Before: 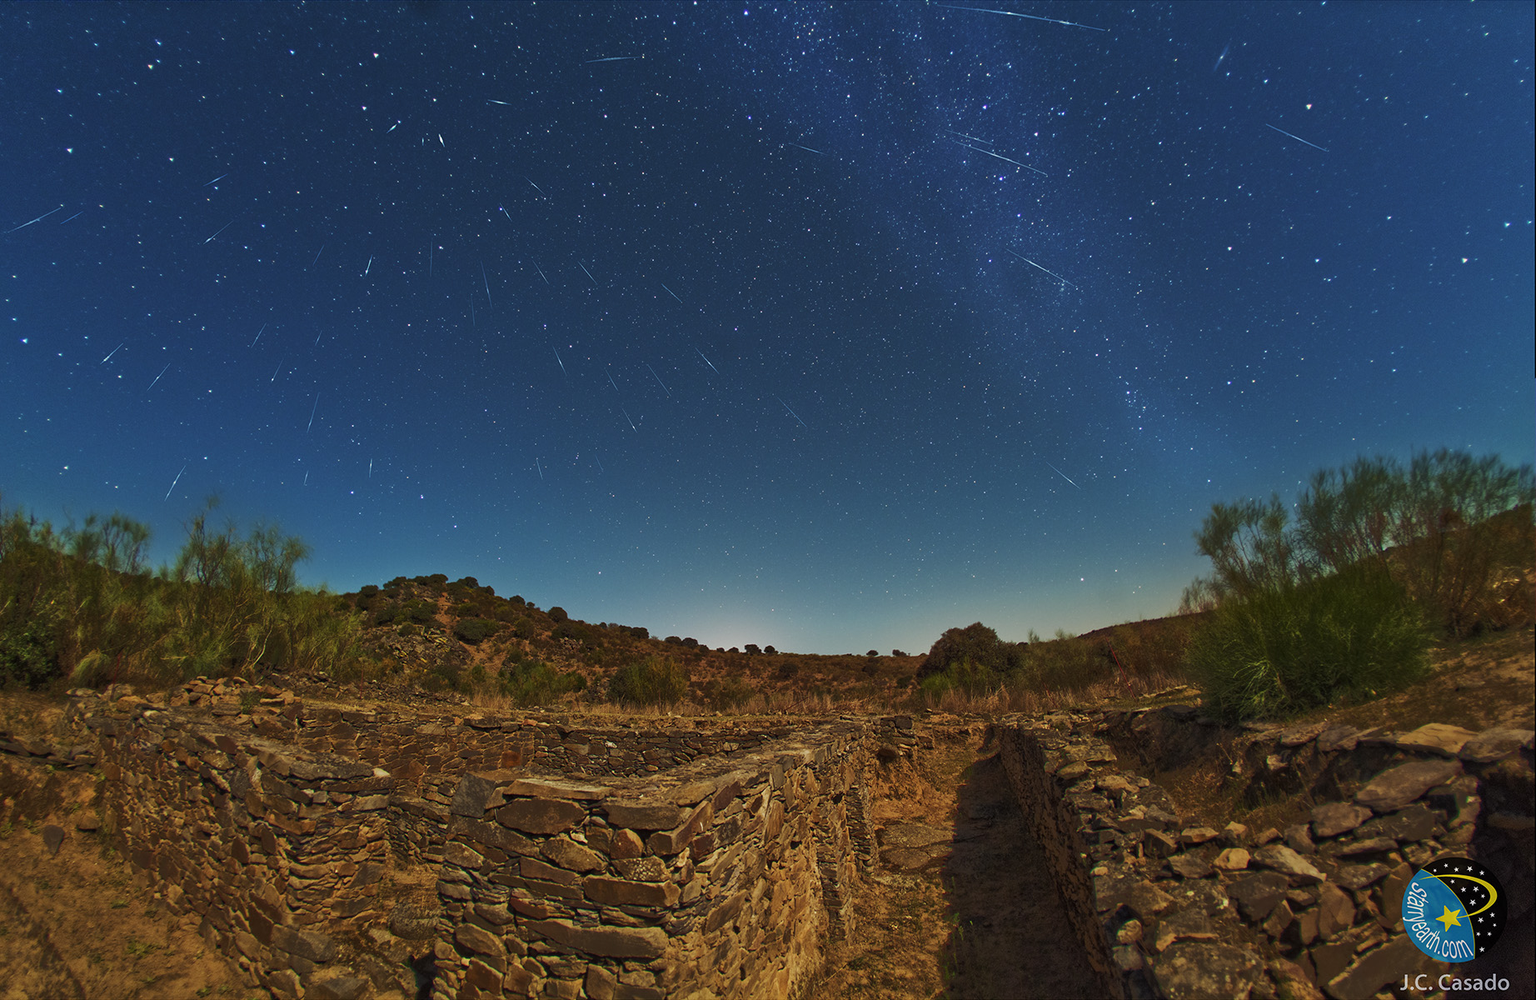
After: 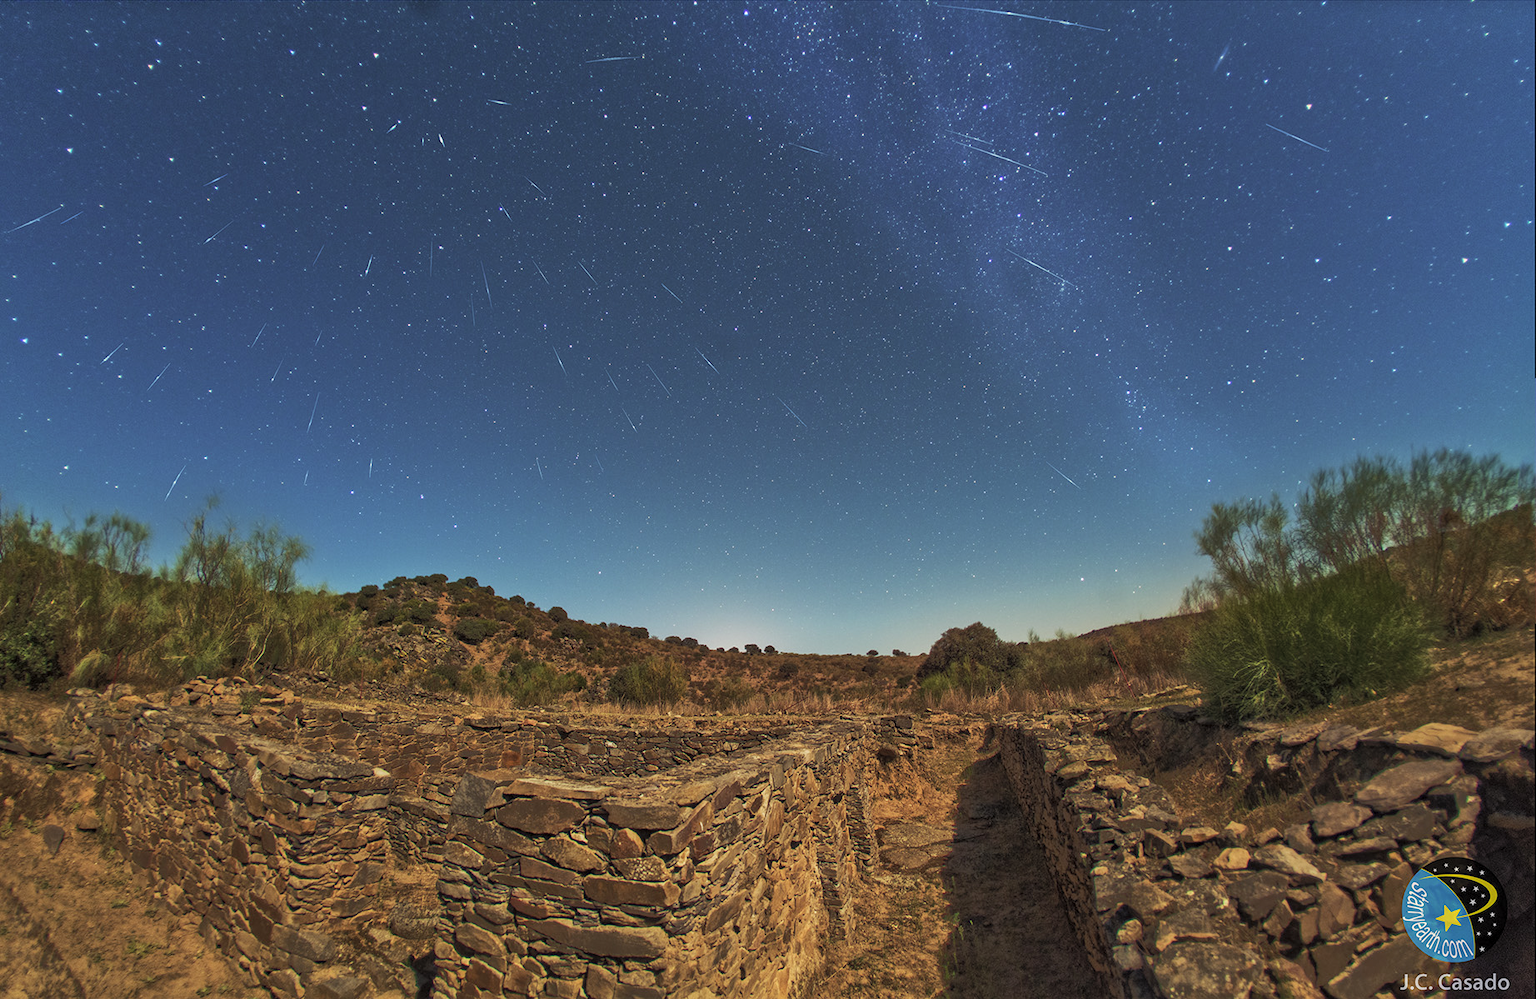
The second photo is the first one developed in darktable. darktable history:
contrast brightness saturation: brightness 0.146
local contrast: on, module defaults
